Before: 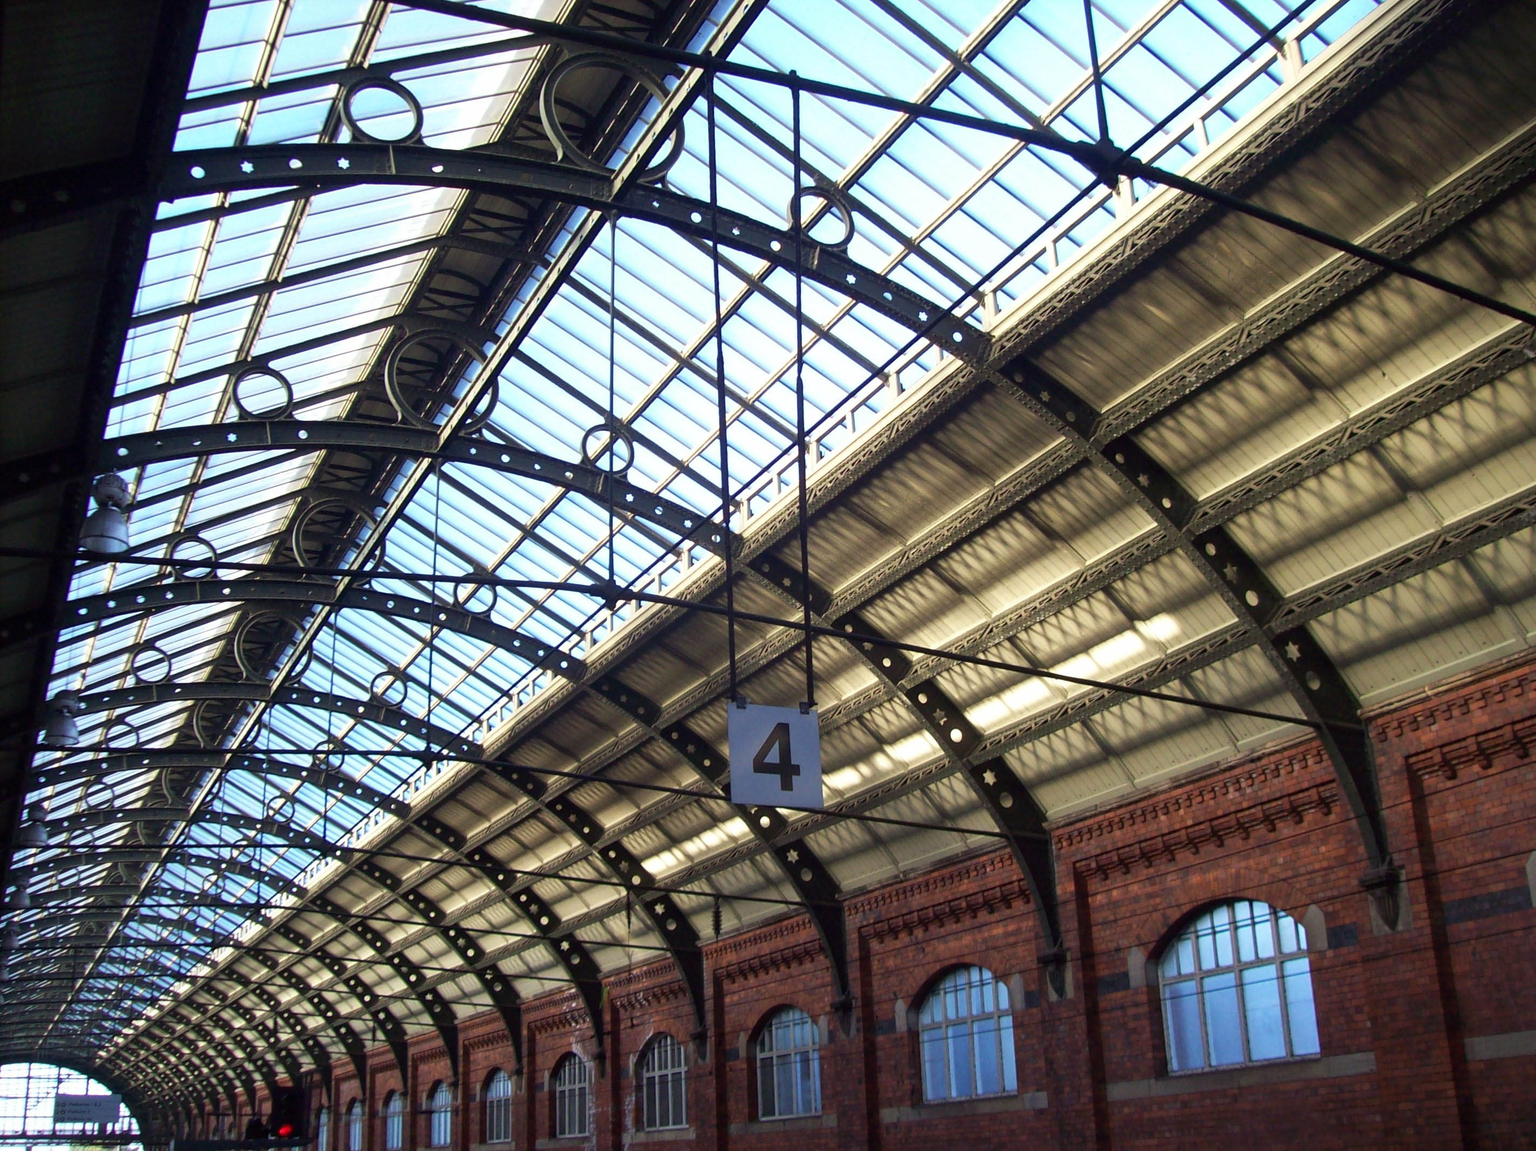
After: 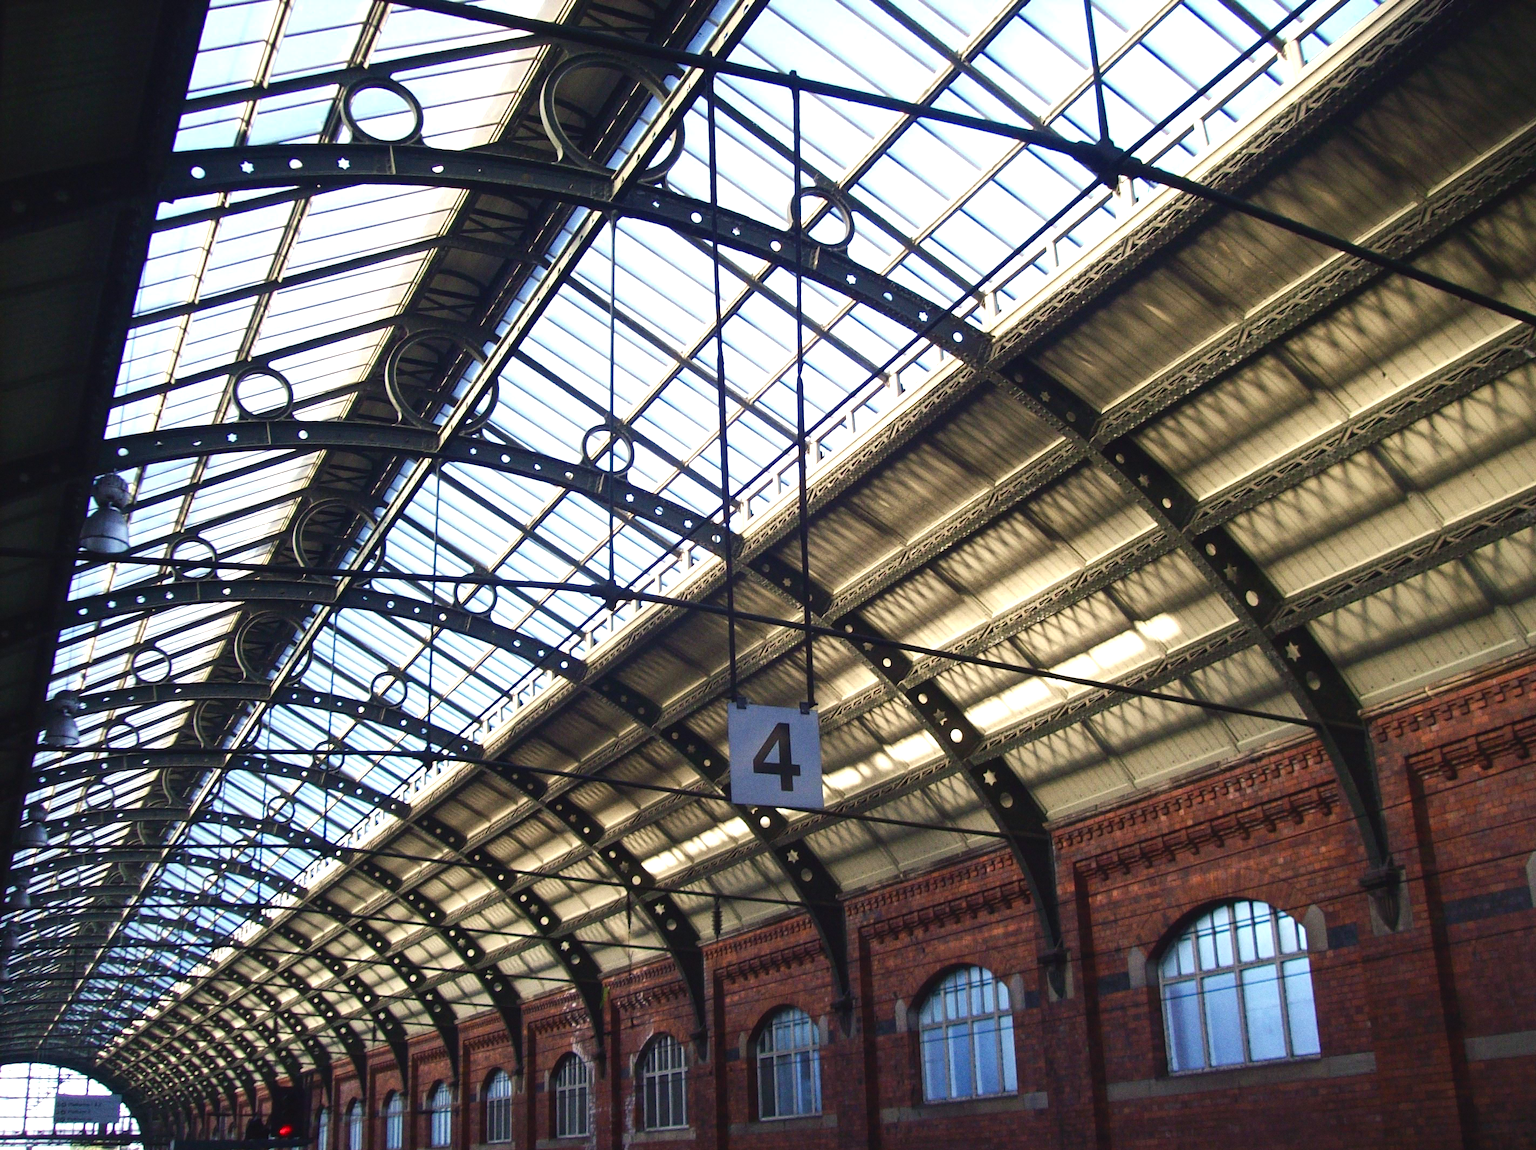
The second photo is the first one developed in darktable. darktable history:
color balance rgb: shadows lift › chroma 2%, shadows lift › hue 250°, power › hue 326.4°, highlights gain › chroma 2%, highlights gain › hue 64.8°, global offset › luminance 0.5%, global offset › hue 58.8°, perceptual saturation grading › highlights -25%, perceptual saturation grading › shadows 30%, global vibrance 15%
grain: coarseness 0.09 ISO
tone equalizer: -8 EV -0.417 EV, -7 EV -0.389 EV, -6 EV -0.333 EV, -5 EV -0.222 EV, -3 EV 0.222 EV, -2 EV 0.333 EV, -1 EV 0.389 EV, +0 EV 0.417 EV, edges refinement/feathering 500, mask exposure compensation -1.57 EV, preserve details no
